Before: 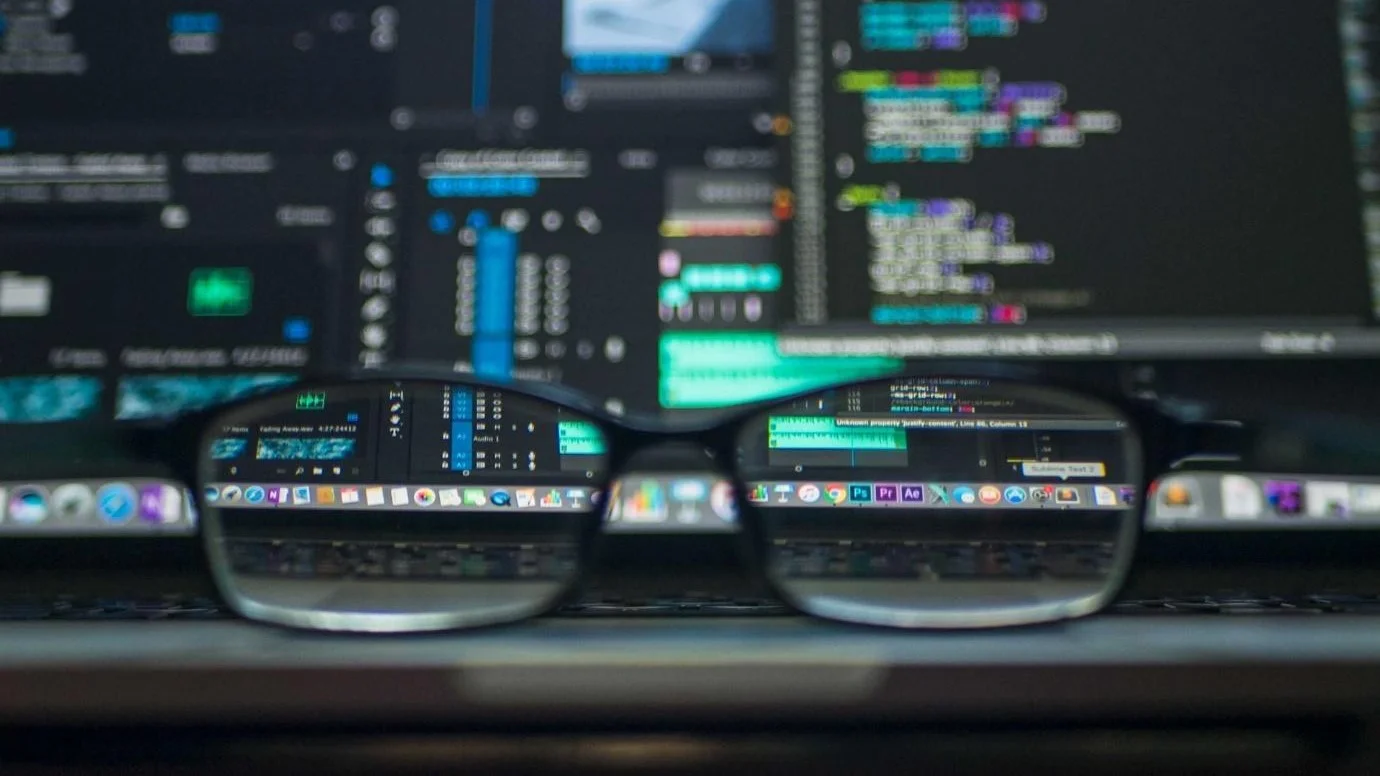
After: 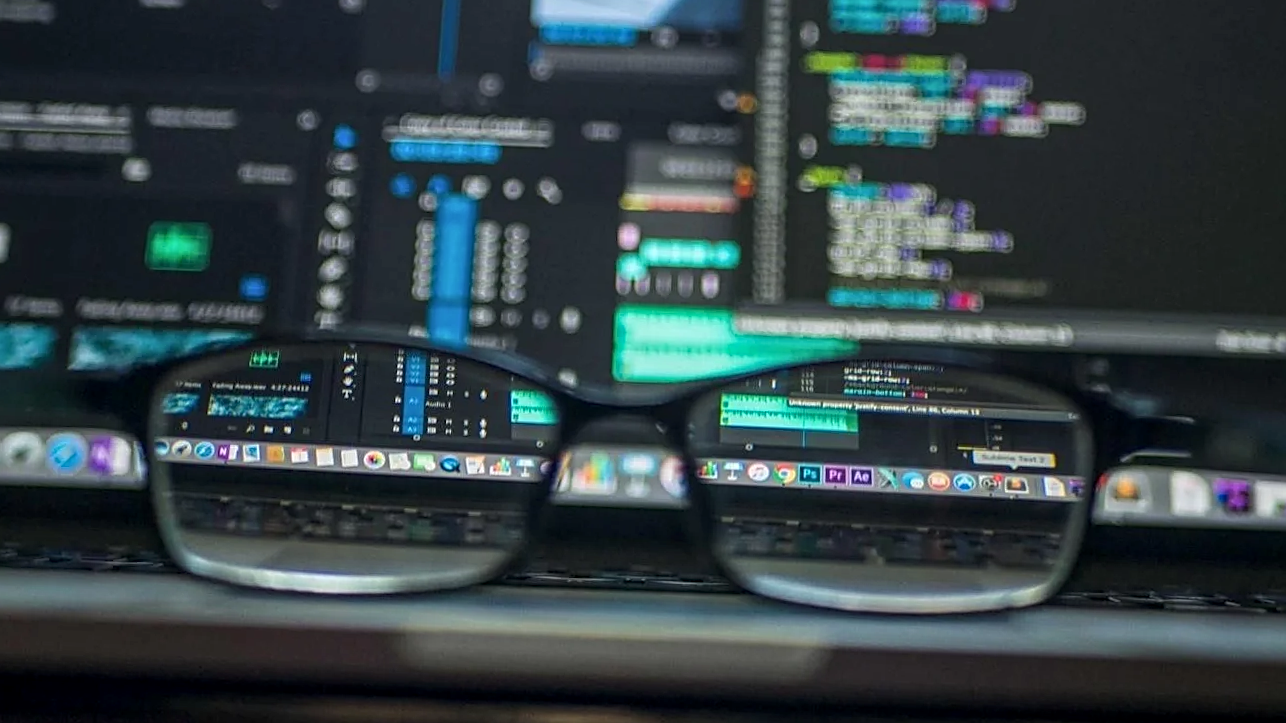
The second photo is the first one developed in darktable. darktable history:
sharpen: on, module defaults
crop and rotate: angle -2.38°
local contrast: on, module defaults
